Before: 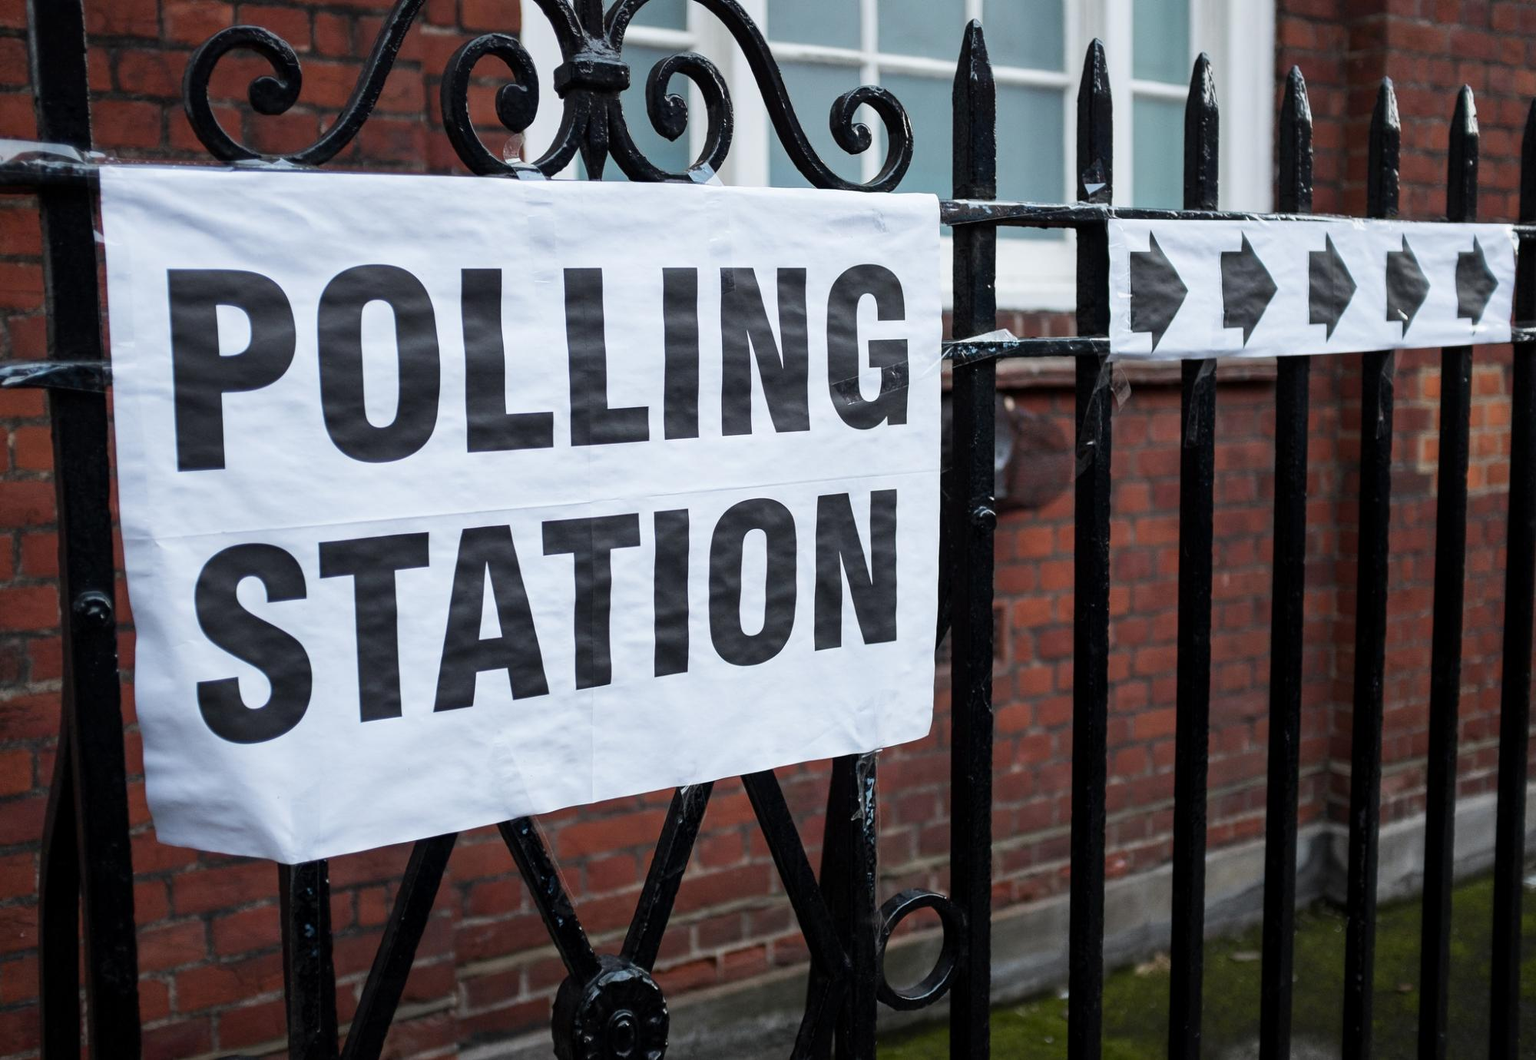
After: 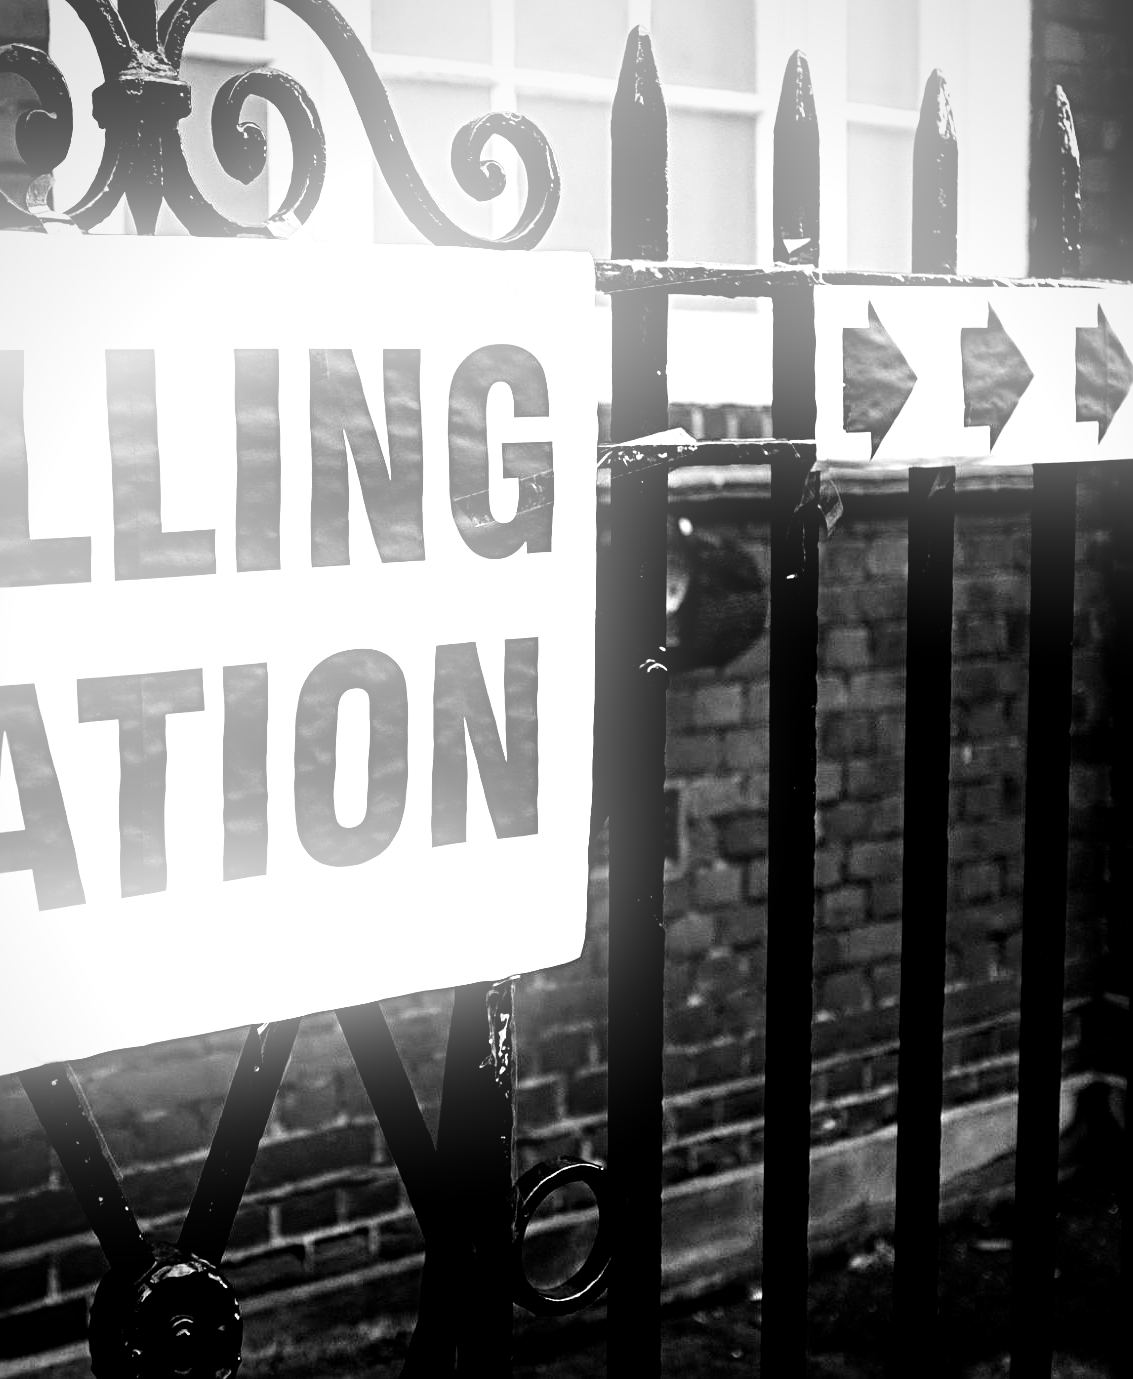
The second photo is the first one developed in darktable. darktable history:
local contrast: highlights 100%, shadows 100%, detail 120%, midtone range 0.2
bloom: on, module defaults
tone equalizer: -8 EV -1.08 EV, -7 EV -1.01 EV, -6 EV -0.867 EV, -5 EV -0.578 EV, -3 EV 0.578 EV, -2 EV 0.867 EV, -1 EV 1.01 EV, +0 EV 1.08 EV, edges refinement/feathering 500, mask exposure compensation -1.57 EV, preserve details no
crop: left 31.458%, top 0%, right 11.876%
monochrome: a 1.94, b -0.638
vignetting: fall-off radius 81.94%
filmic rgb: black relative exposure -8.7 EV, white relative exposure 2.7 EV, threshold 3 EV, target black luminance 0%, hardness 6.25, latitude 76.53%, contrast 1.326, shadows ↔ highlights balance -0.349%, preserve chrominance no, color science v4 (2020), enable highlight reconstruction true
sharpen: radius 4
